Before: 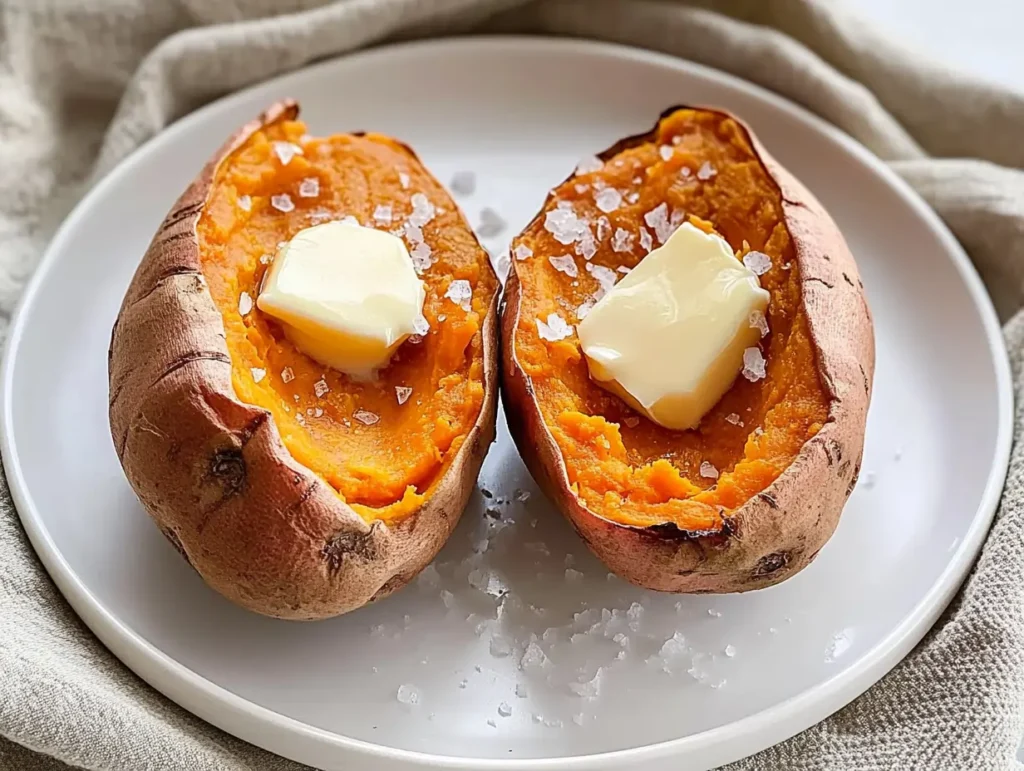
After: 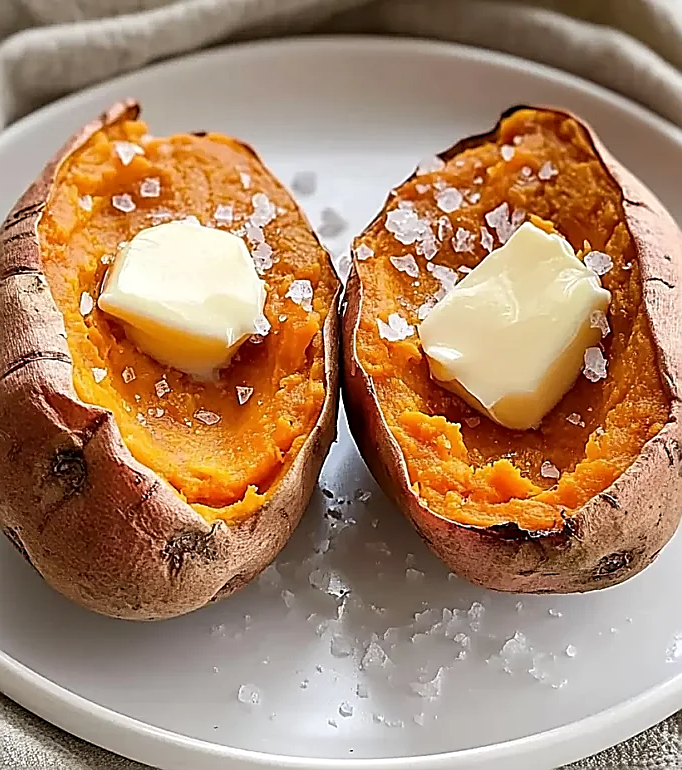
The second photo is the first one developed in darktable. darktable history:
sharpen: radius 1.4, amount 1.25, threshold 0.7
local contrast: highlights 100%, shadows 100%, detail 120%, midtone range 0.2
crop and rotate: left 15.546%, right 17.787%
levels: mode automatic, gray 50.8%
